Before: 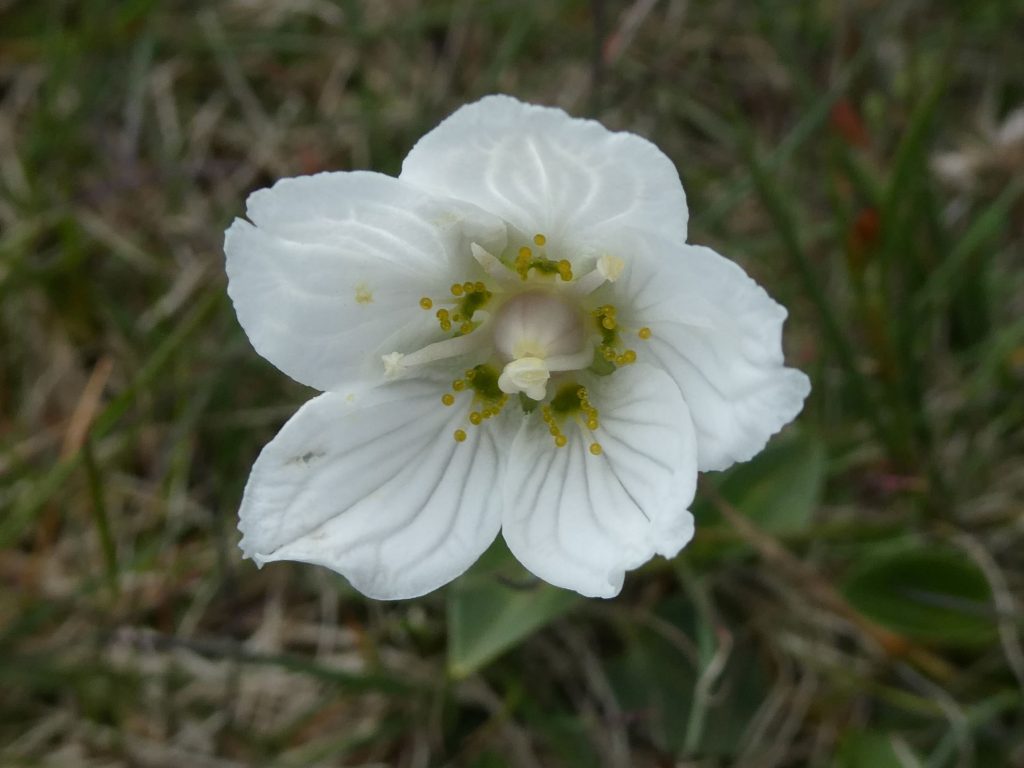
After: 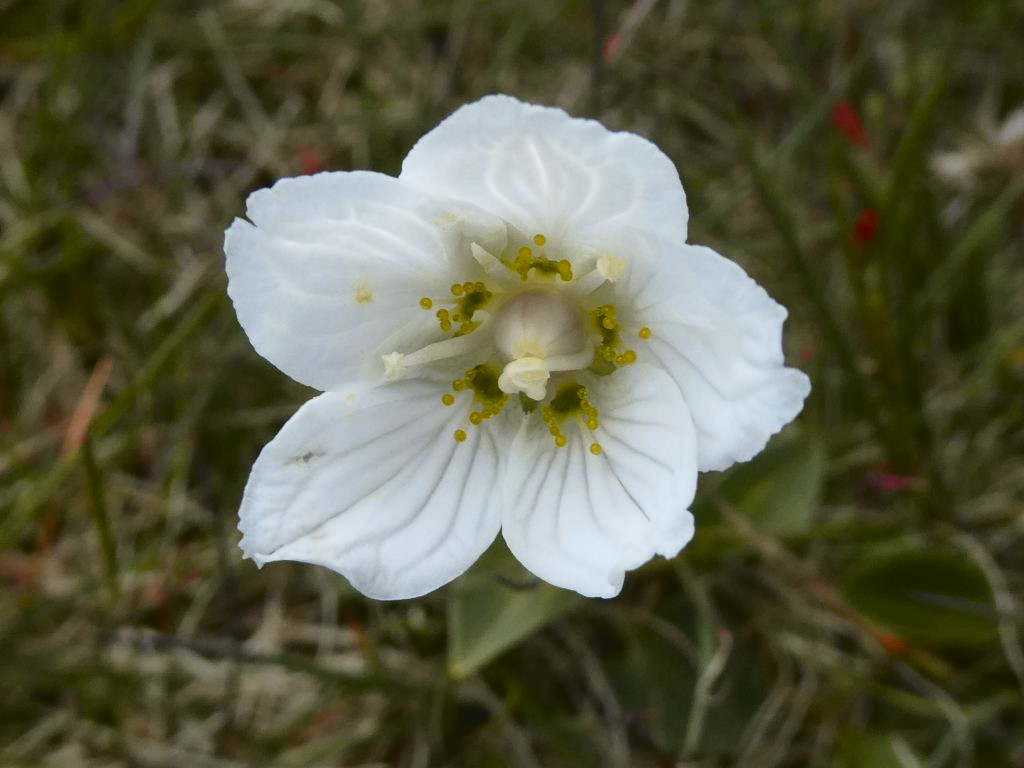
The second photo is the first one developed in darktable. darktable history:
tone curve: curves: ch0 [(0, 0.036) (0.119, 0.115) (0.466, 0.498) (0.715, 0.767) (0.817, 0.865) (1, 0.998)]; ch1 [(0, 0) (0.377, 0.416) (0.44, 0.461) (0.487, 0.49) (0.514, 0.517) (0.536, 0.577) (0.66, 0.724) (1, 1)]; ch2 [(0, 0) (0.38, 0.405) (0.463, 0.443) (0.492, 0.486) (0.526, 0.541) (0.578, 0.598) (0.653, 0.698) (1, 1)], color space Lab, independent channels, preserve colors none
